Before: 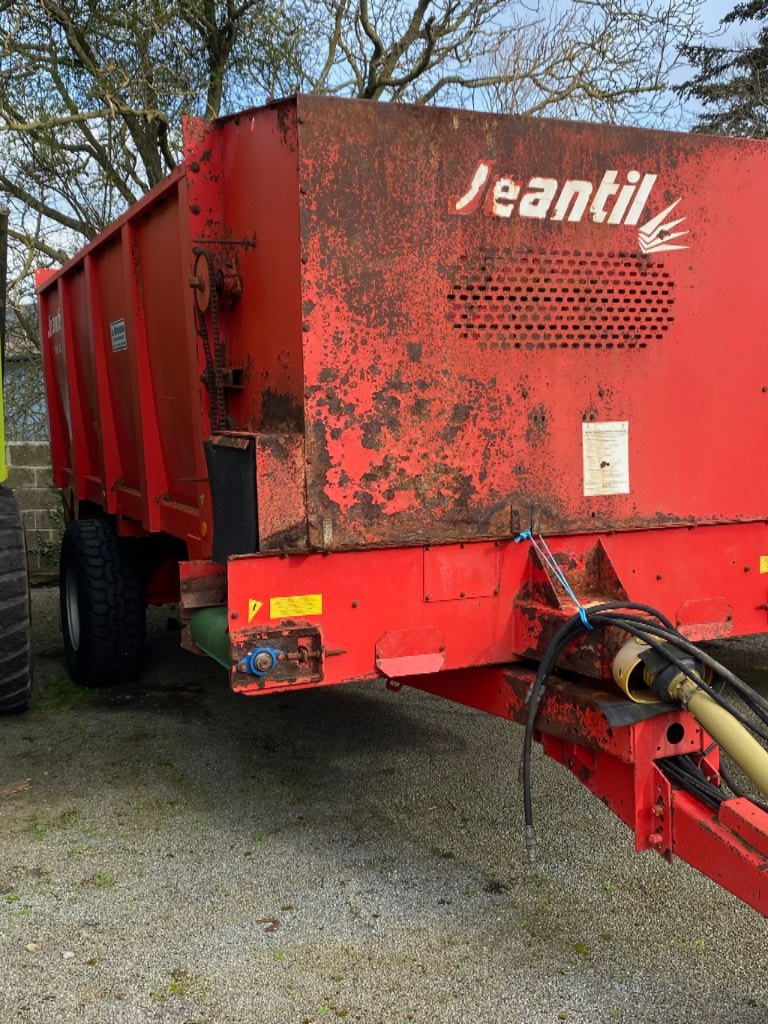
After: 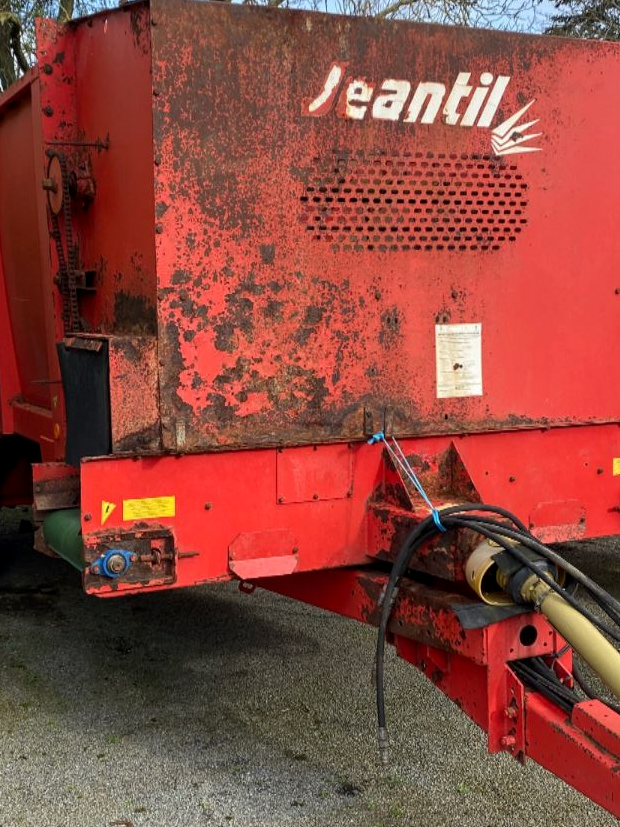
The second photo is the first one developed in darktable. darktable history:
crop: left 19.159%, top 9.58%, bottom 9.58%
local contrast: highlights 100%, shadows 100%, detail 120%, midtone range 0.2
tone equalizer: on, module defaults
